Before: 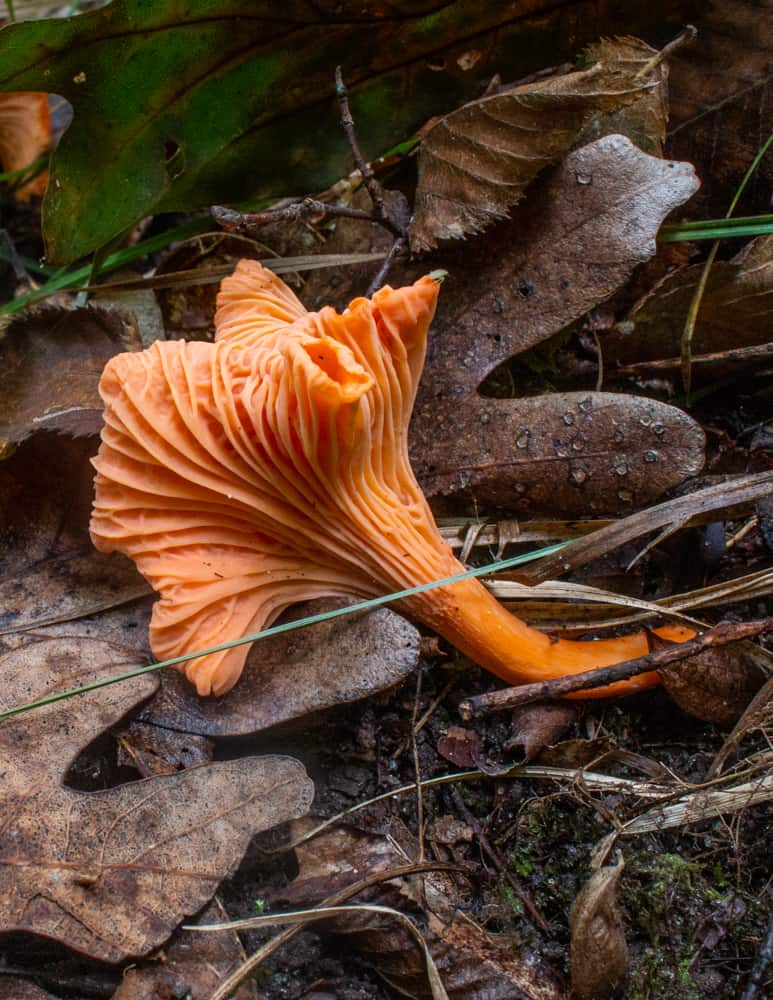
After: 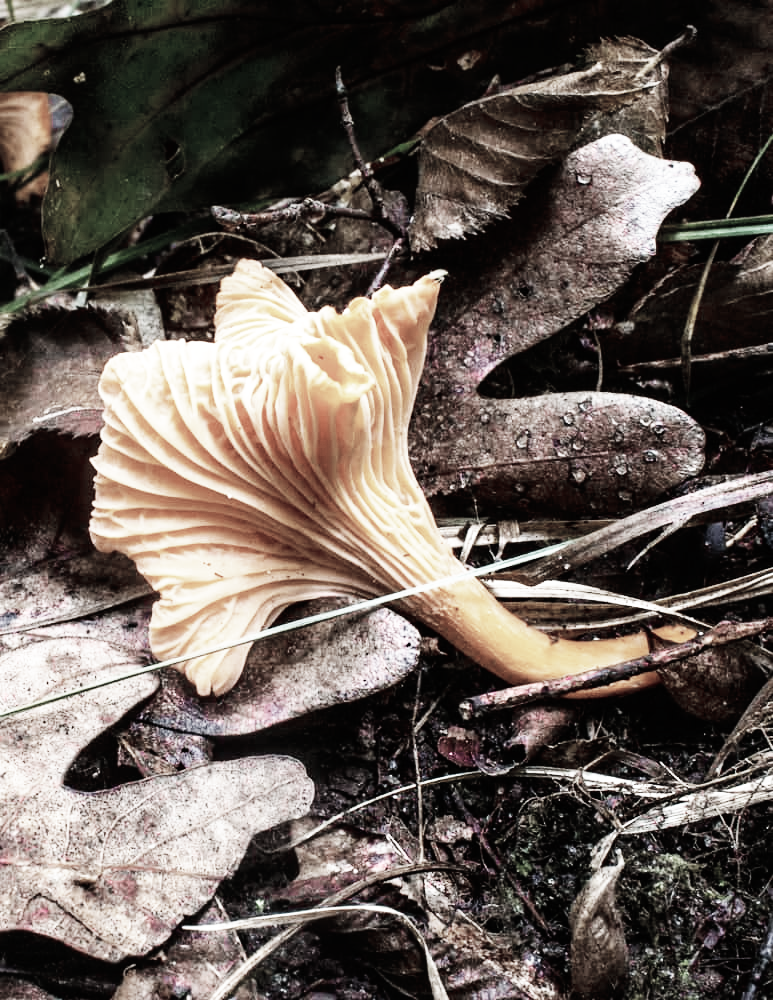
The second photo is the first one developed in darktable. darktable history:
tone equalizer: -8 EV -0.734 EV, -7 EV -0.674 EV, -6 EV -0.625 EV, -5 EV -0.368 EV, -3 EV 0.365 EV, -2 EV 0.6 EV, -1 EV 0.679 EV, +0 EV 0.767 EV, mask exposure compensation -0.515 EV
color zones: curves: ch0 [(0, 0.6) (0.129, 0.508) (0.193, 0.483) (0.429, 0.5) (0.571, 0.5) (0.714, 0.5) (0.857, 0.5) (1, 0.6)]; ch1 [(0, 0.481) (0.112, 0.245) (0.213, 0.223) (0.429, 0.233) (0.571, 0.231) (0.683, 0.242) (0.857, 0.296) (1, 0.481)], mix 28.14%
base curve: curves: ch0 [(0, 0) (0.007, 0.004) (0.027, 0.03) (0.046, 0.07) (0.207, 0.54) (0.442, 0.872) (0.673, 0.972) (1, 1)], preserve colors none
